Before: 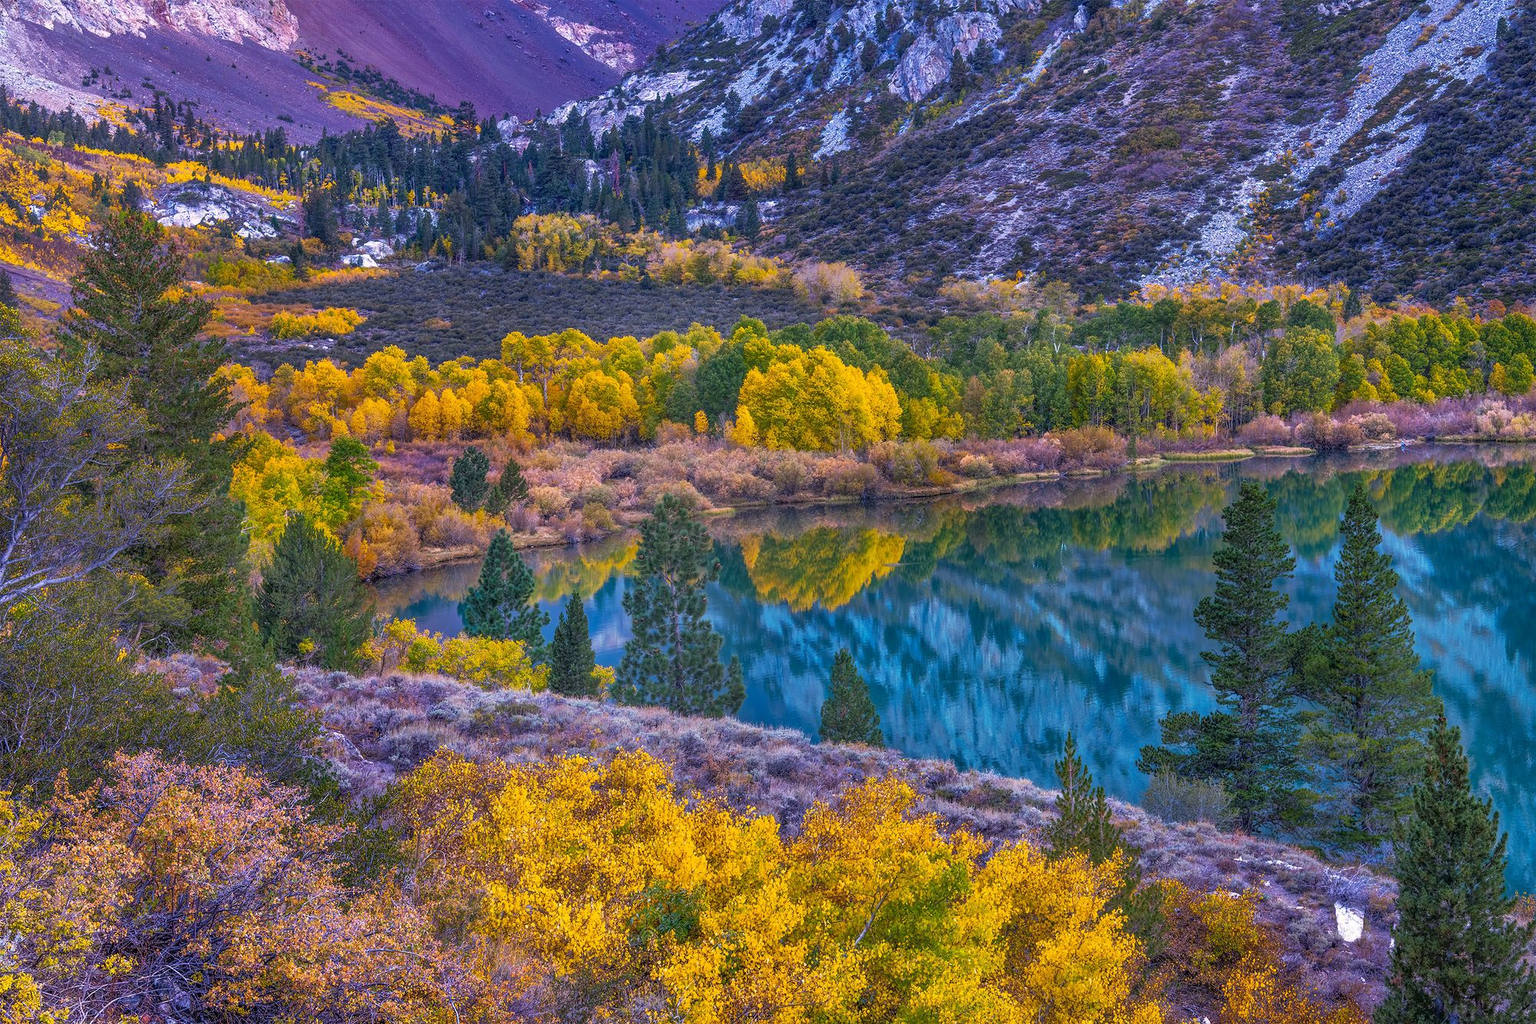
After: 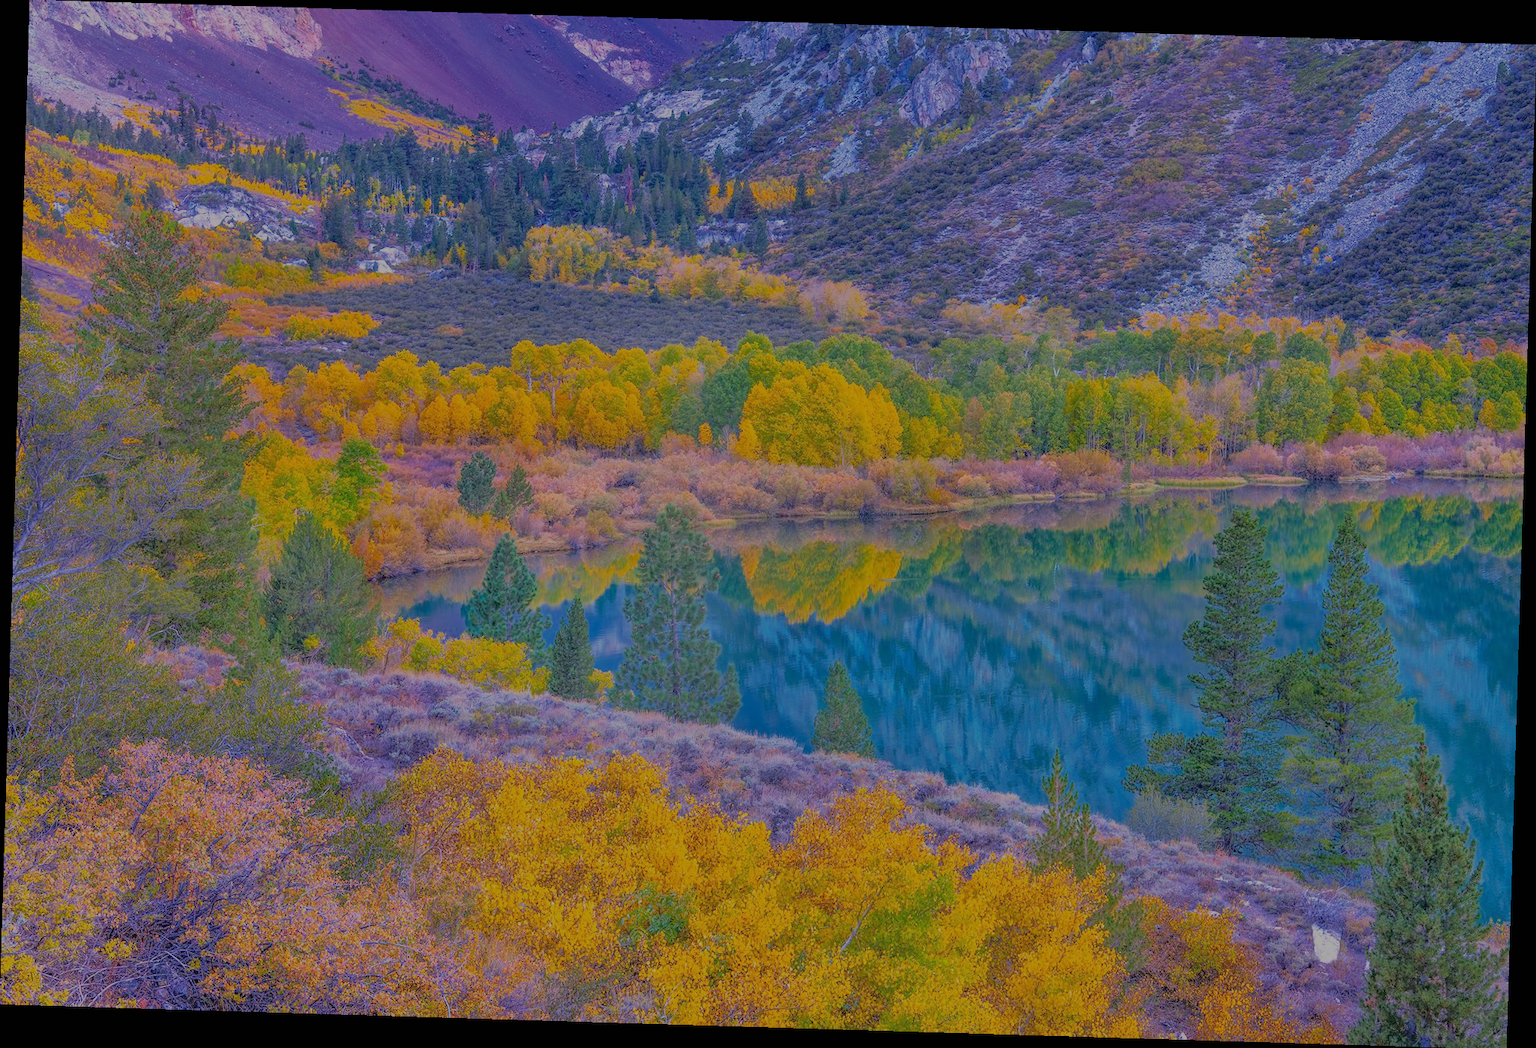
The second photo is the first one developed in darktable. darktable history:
rotate and perspective: rotation 1.72°, automatic cropping off
filmic rgb: black relative exposure -16 EV, white relative exposure 8 EV, threshold 3 EV, hardness 4.17, latitude 50%, contrast 0.5, color science v5 (2021), contrast in shadows safe, contrast in highlights safe, enable highlight reconstruction true
